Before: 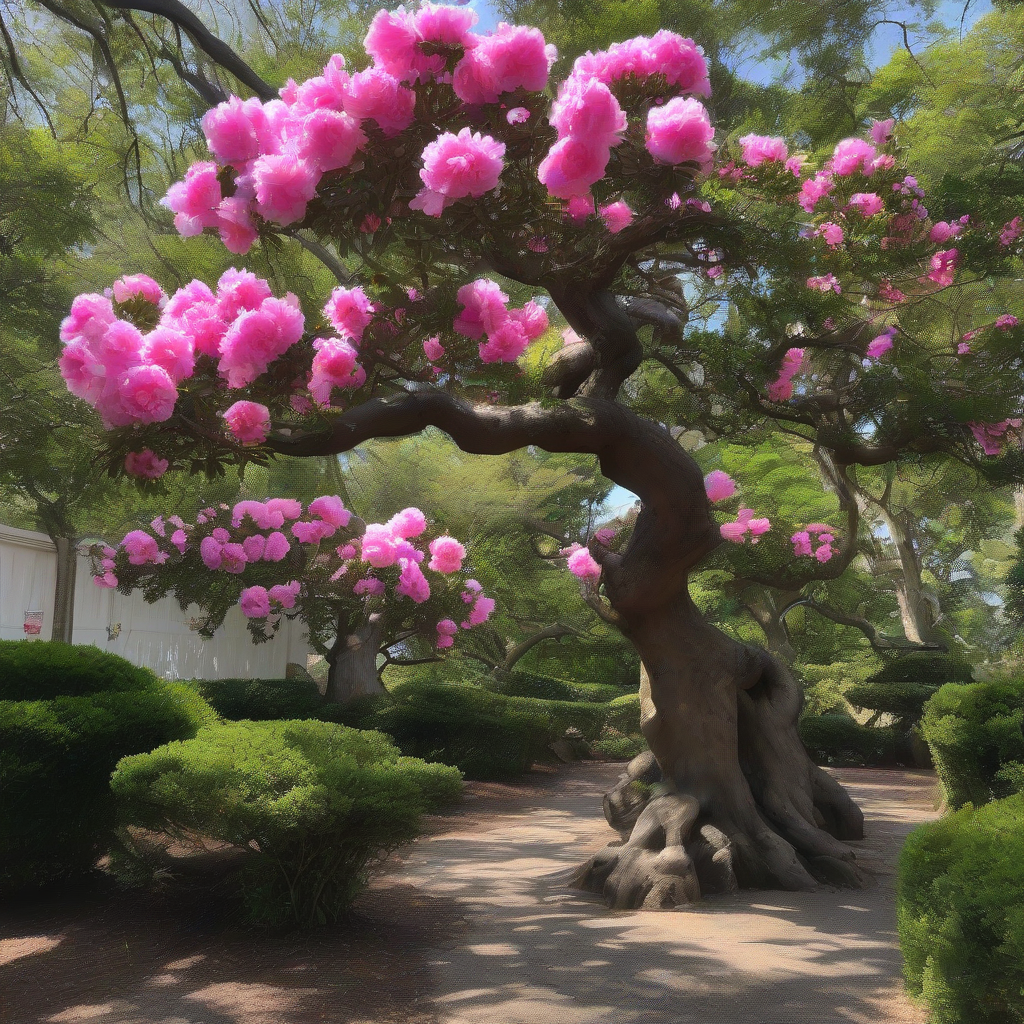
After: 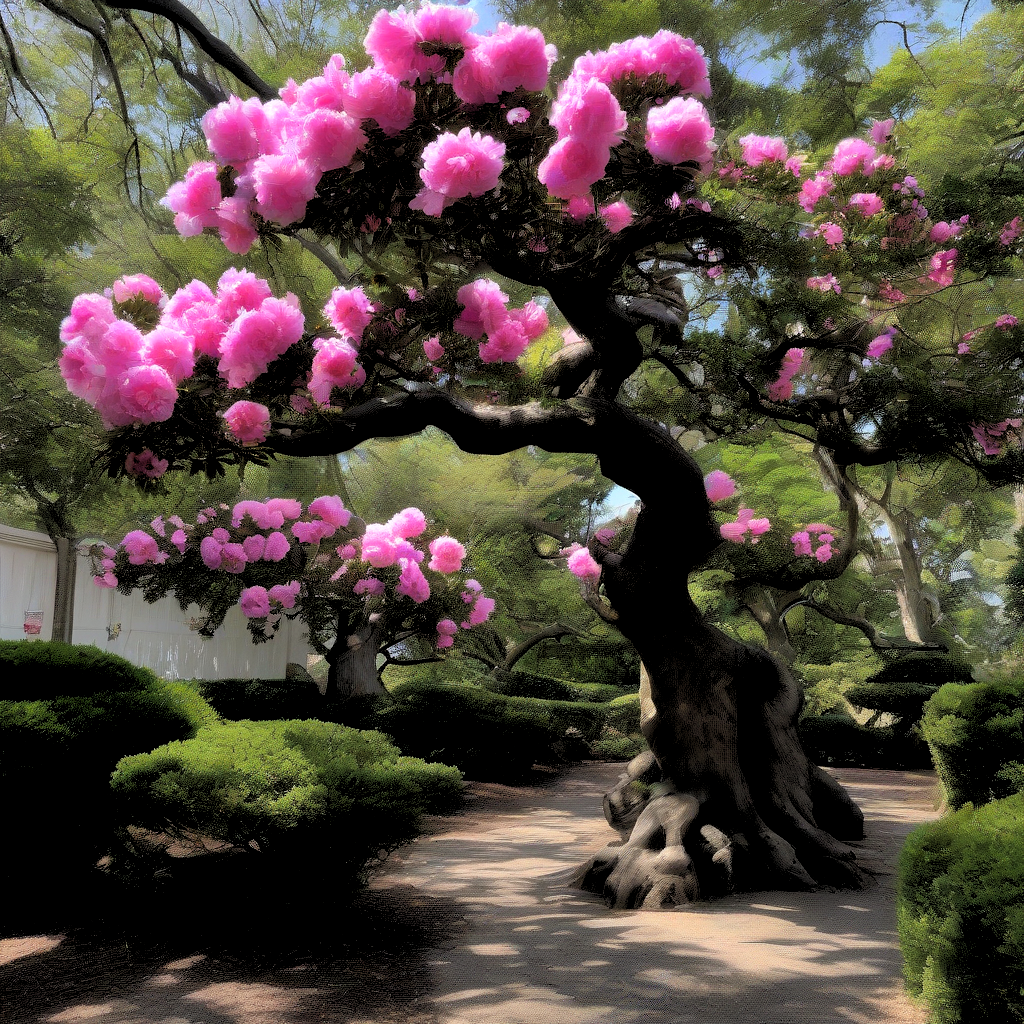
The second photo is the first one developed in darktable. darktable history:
tone equalizer: on, module defaults
rgb levels: levels [[0.029, 0.461, 0.922], [0, 0.5, 1], [0, 0.5, 1]]
